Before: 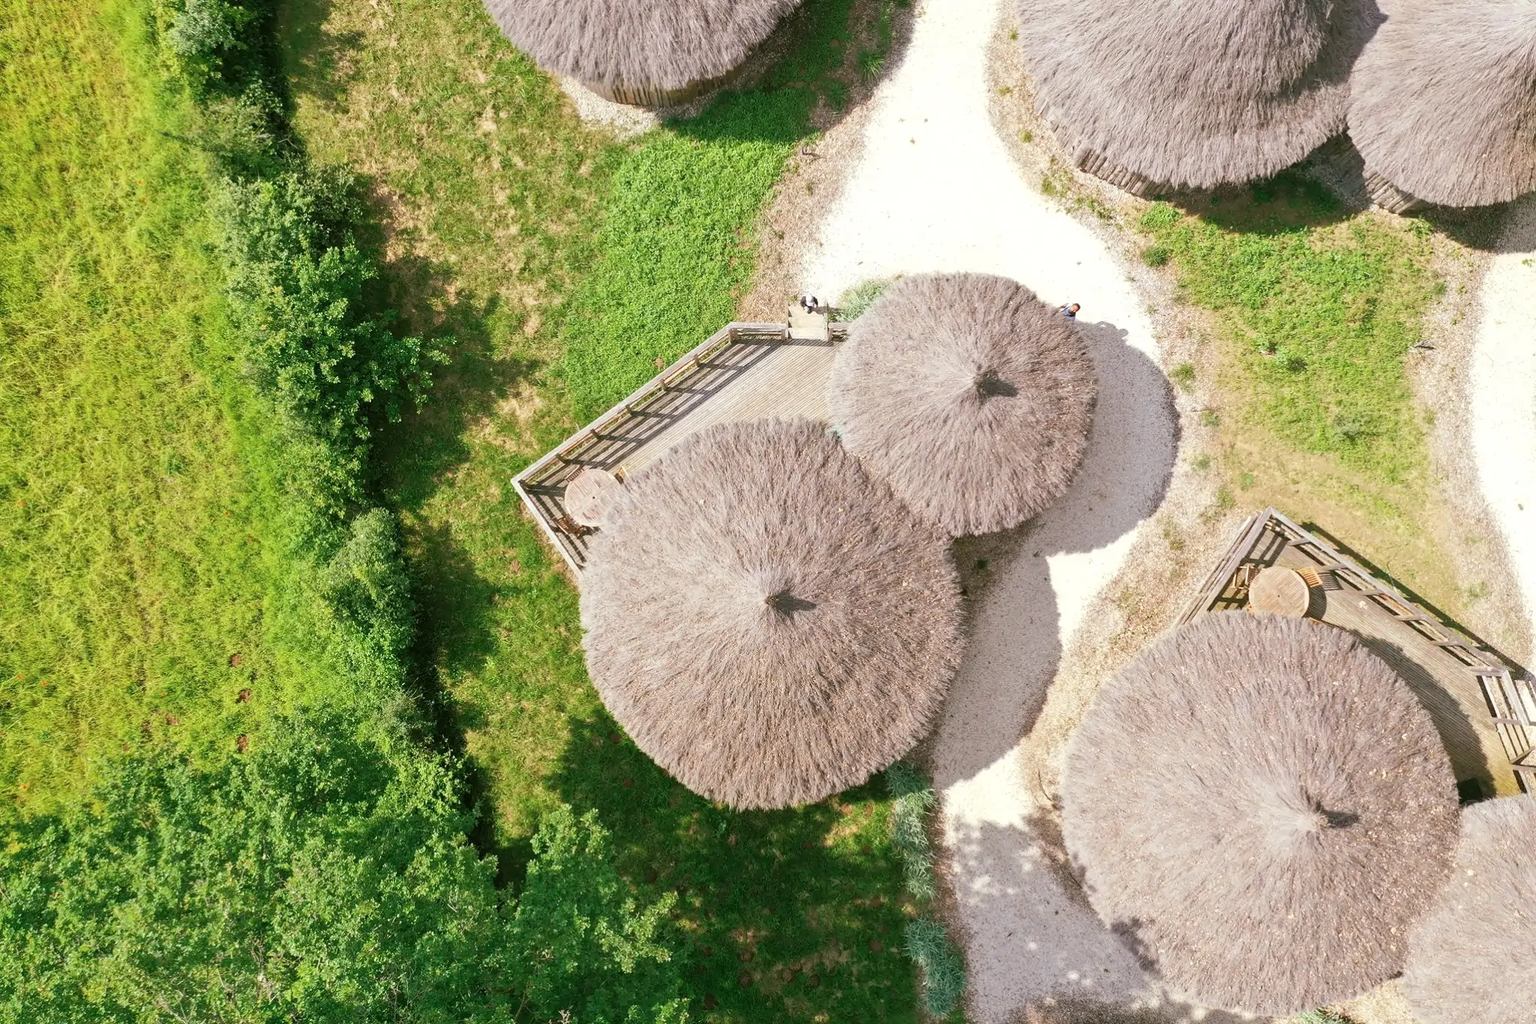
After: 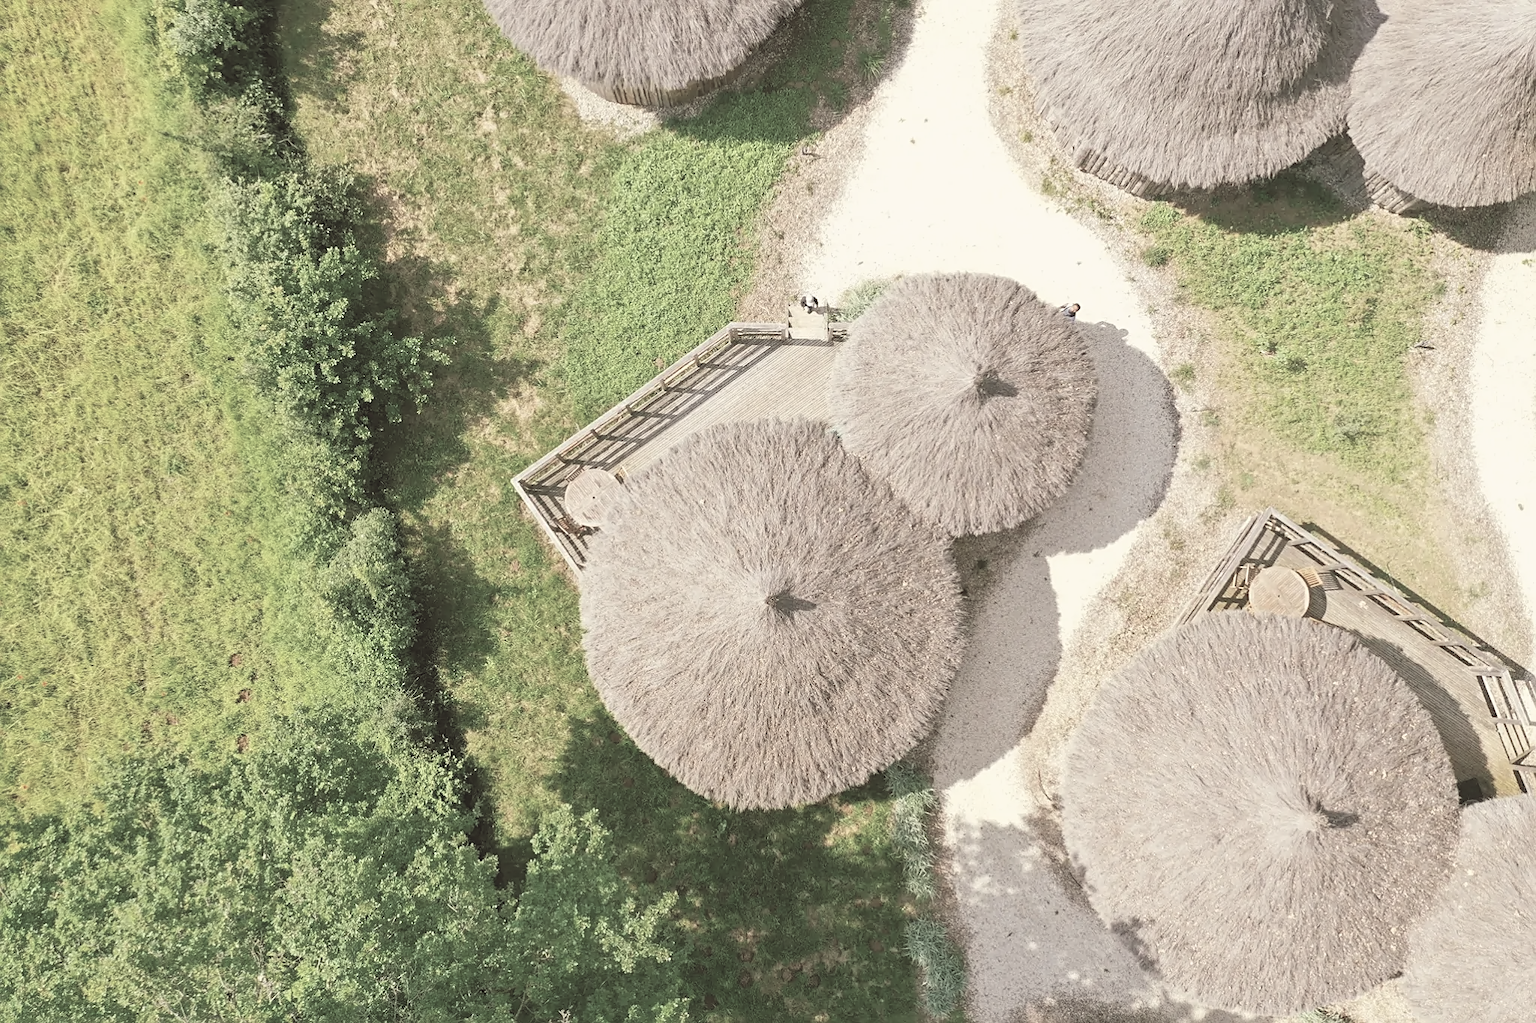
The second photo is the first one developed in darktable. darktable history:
contrast brightness saturation: brightness 0.18, saturation -0.5
color balance: lift [1.005, 1.002, 0.998, 0.998], gamma [1, 1.021, 1.02, 0.979], gain [0.923, 1.066, 1.056, 0.934]
sharpen: radius 2.529, amount 0.323
